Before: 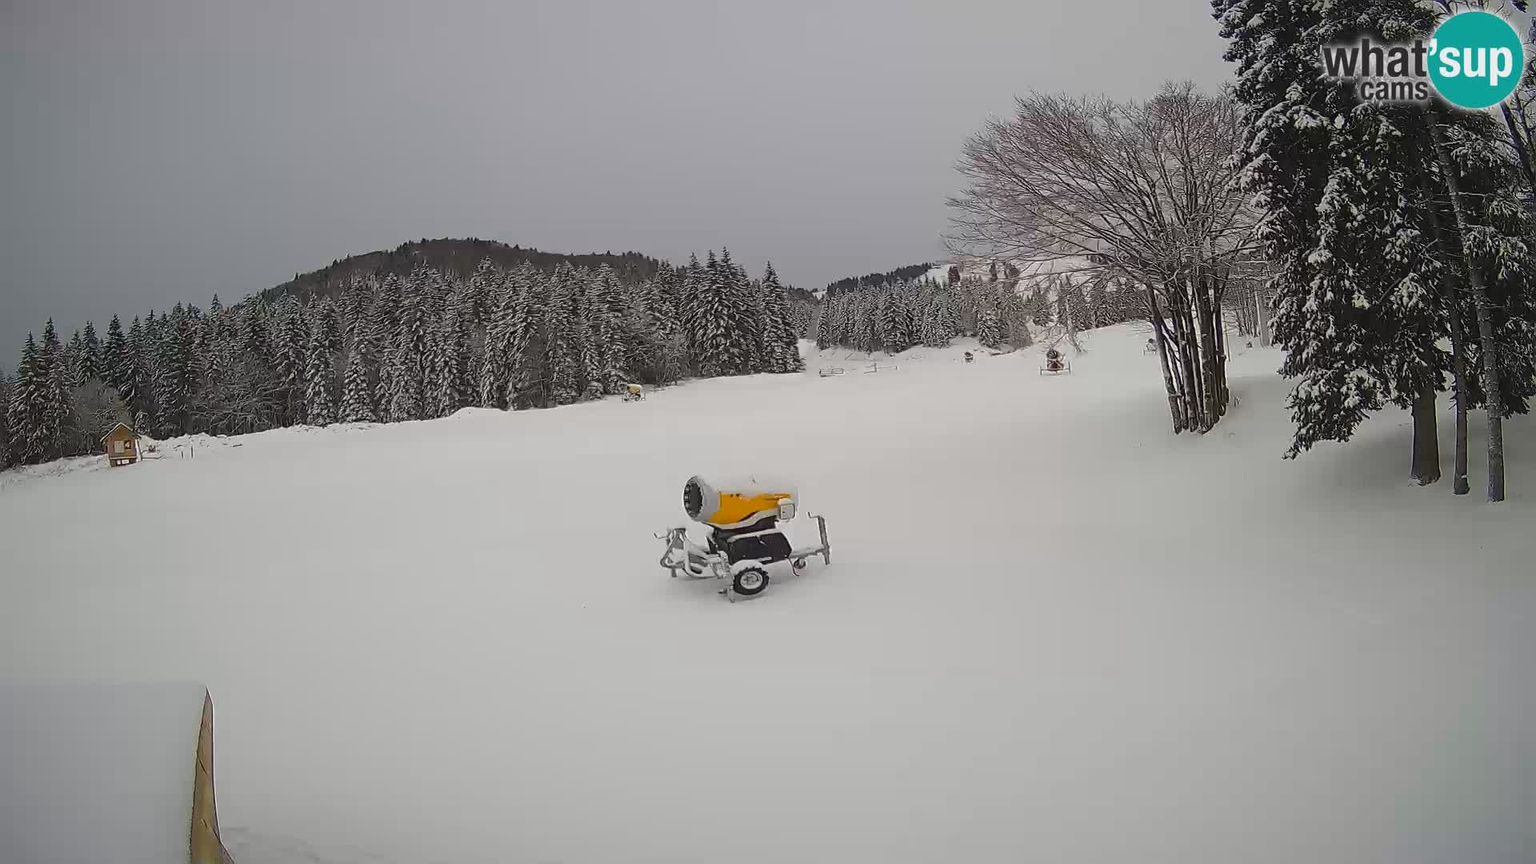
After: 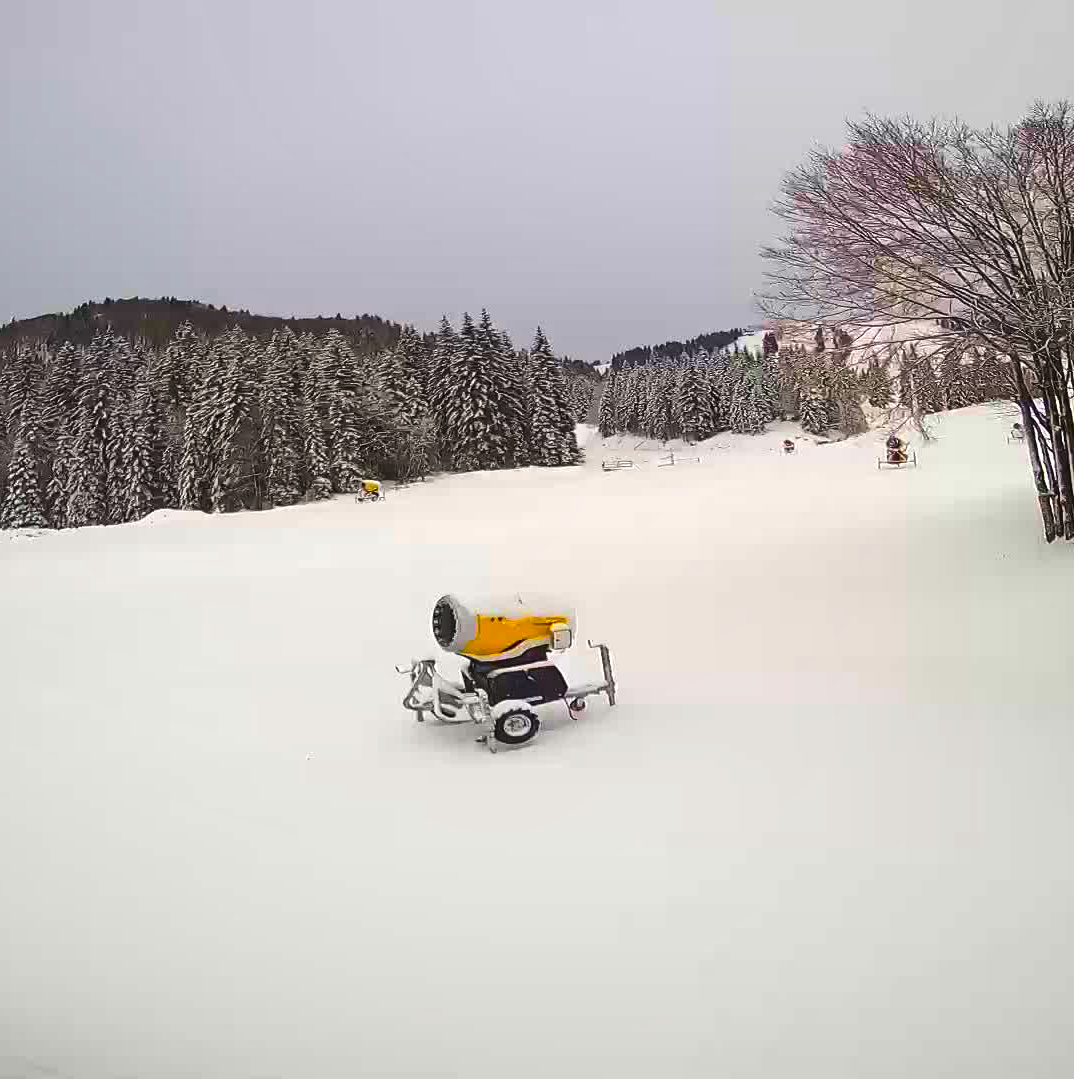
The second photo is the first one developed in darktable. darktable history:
exposure: black level correction -0.016, compensate highlight preservation false
crop: left 21.991%, right 22.03%, bottom 0.004%
local contrast: highlights 100%, shadows 102%, detail 120%, midtone range 0.2
tone equalizer: -8 EV -0.742 EV, -7 EV -0.725 EV, -6 EV -0.613 EV, -5 EV -0.38 EV, -3 EV 0.395 EV, -2 EV 0.6 EV, -1 EV 0.678 EV, +0 EV 0.765 EV, edges refinement/feathering 500, mask exposure compensation -1.57 EV, preserve details no
color balance rgb: global offset › luminance -0.485%, linear chroma grading › shadows 17.58%, linear chroma grading › highlights 61.643%, linear chroma grading › global chroma 49.772%, perceptual saturation grading › global saturation 20%, perceptual saturation grading › highlights -14.011%, perceptual saturation grading › shadows 49.998%
